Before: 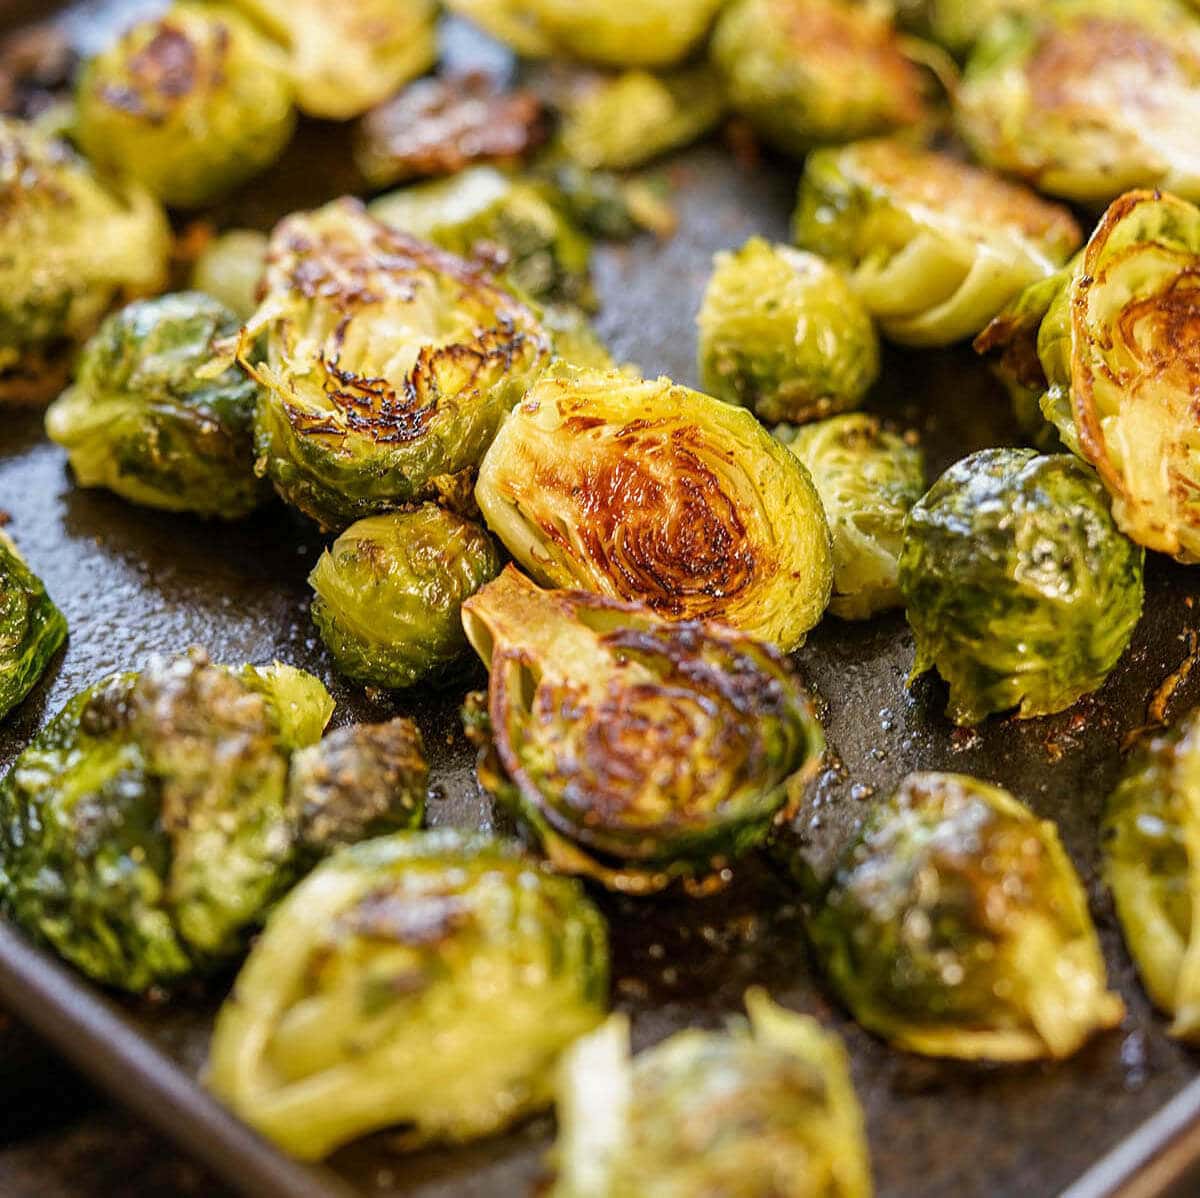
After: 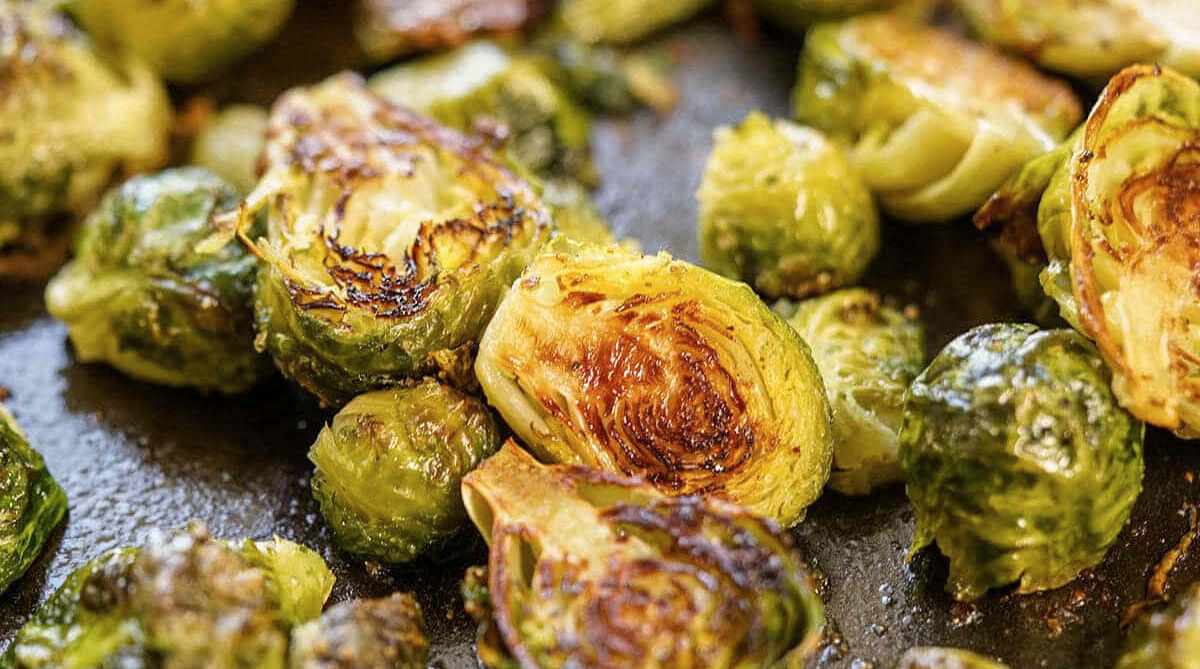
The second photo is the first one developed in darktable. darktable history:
crop and rotate: top 10.534%, bottom 33.545%
contrast brightness saturation: saturation -0.066
